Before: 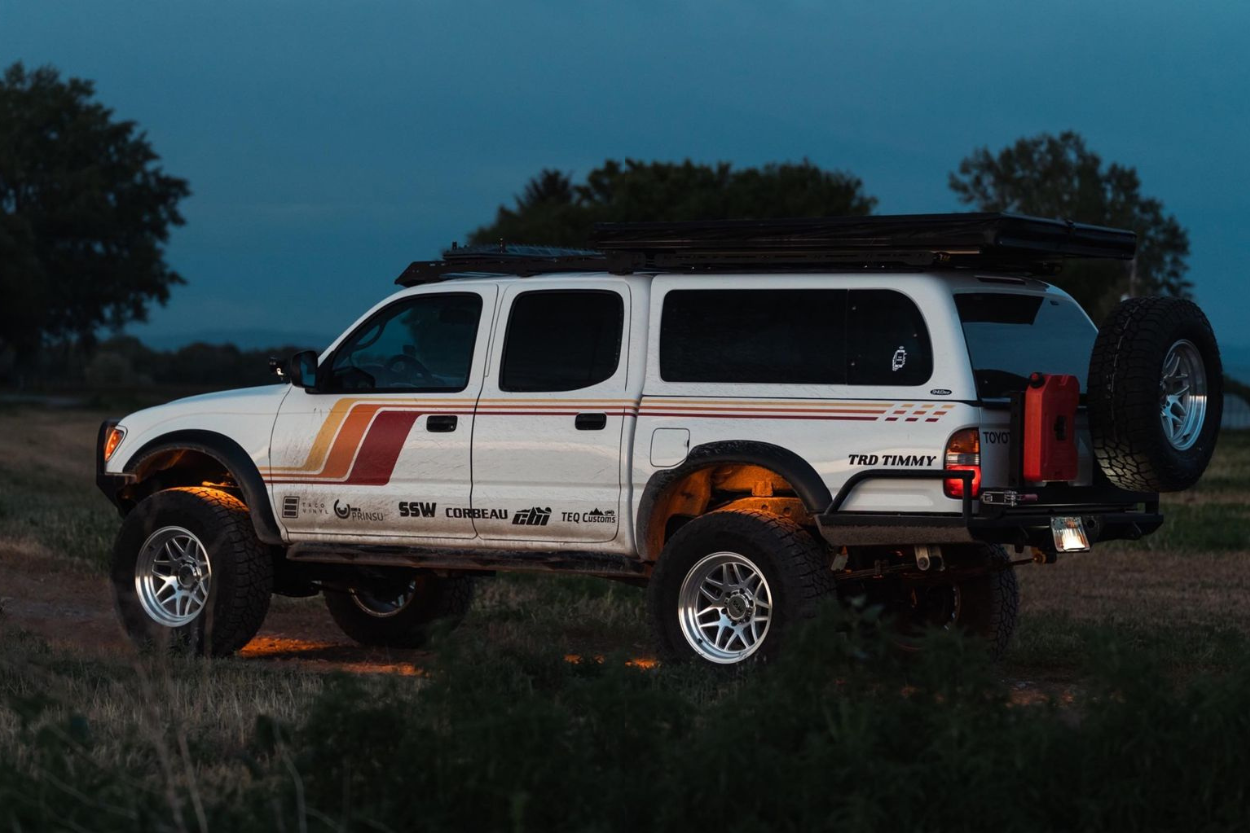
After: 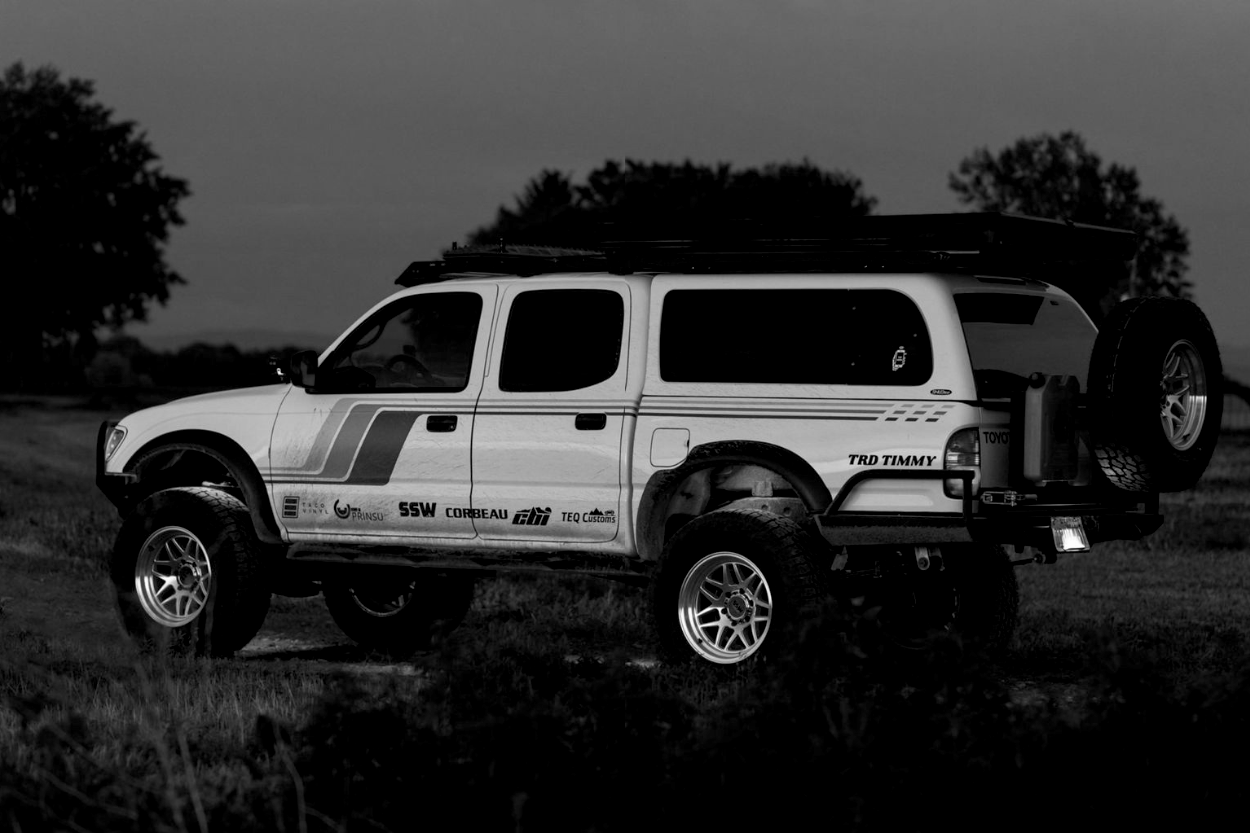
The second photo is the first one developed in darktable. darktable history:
monochrome: on, module defaults
exposure: black level correction 0.007, compensate highlight preservation false
